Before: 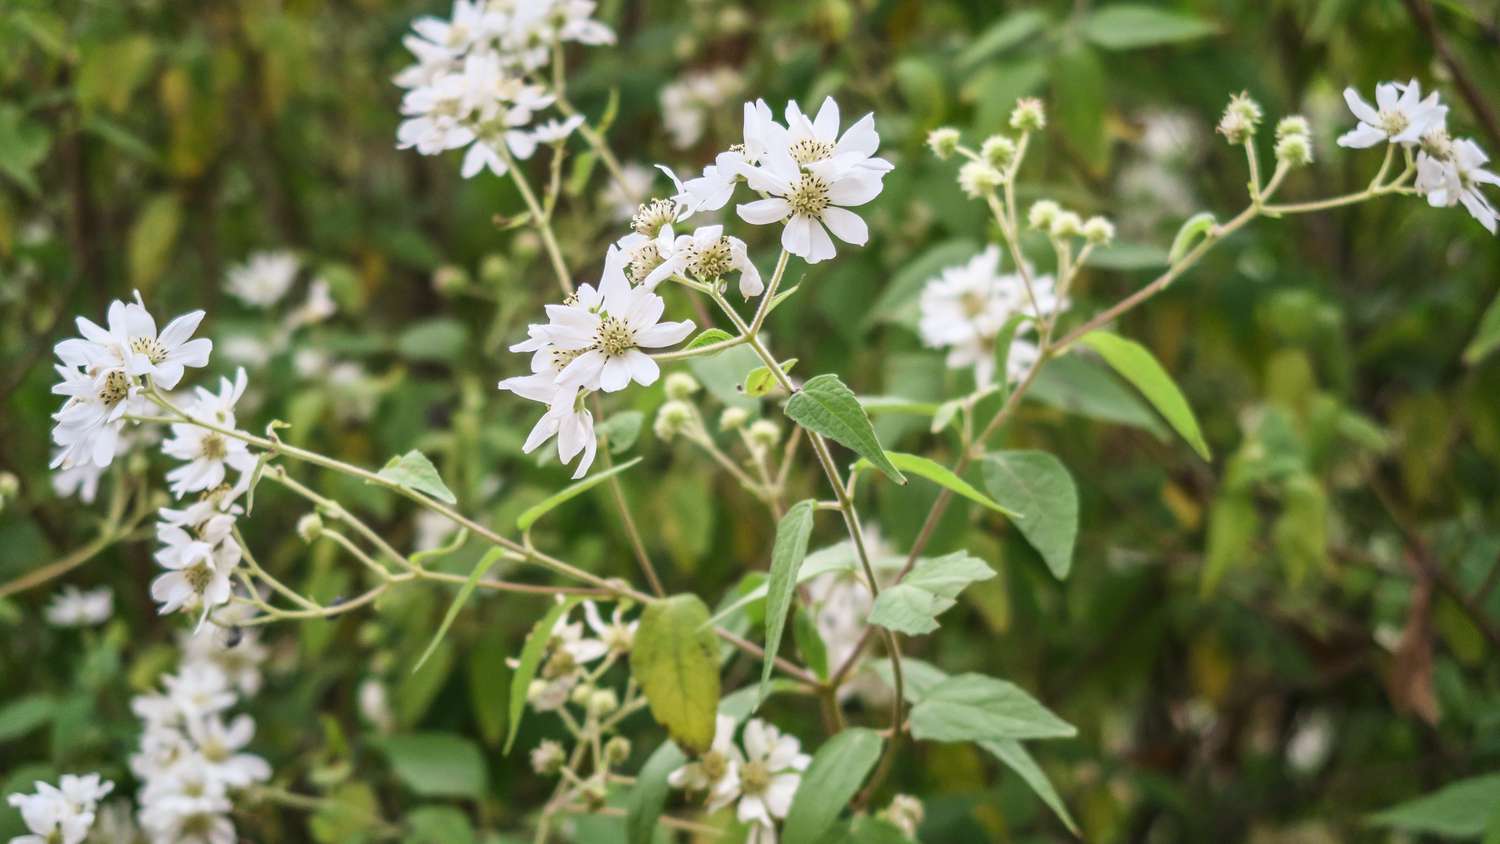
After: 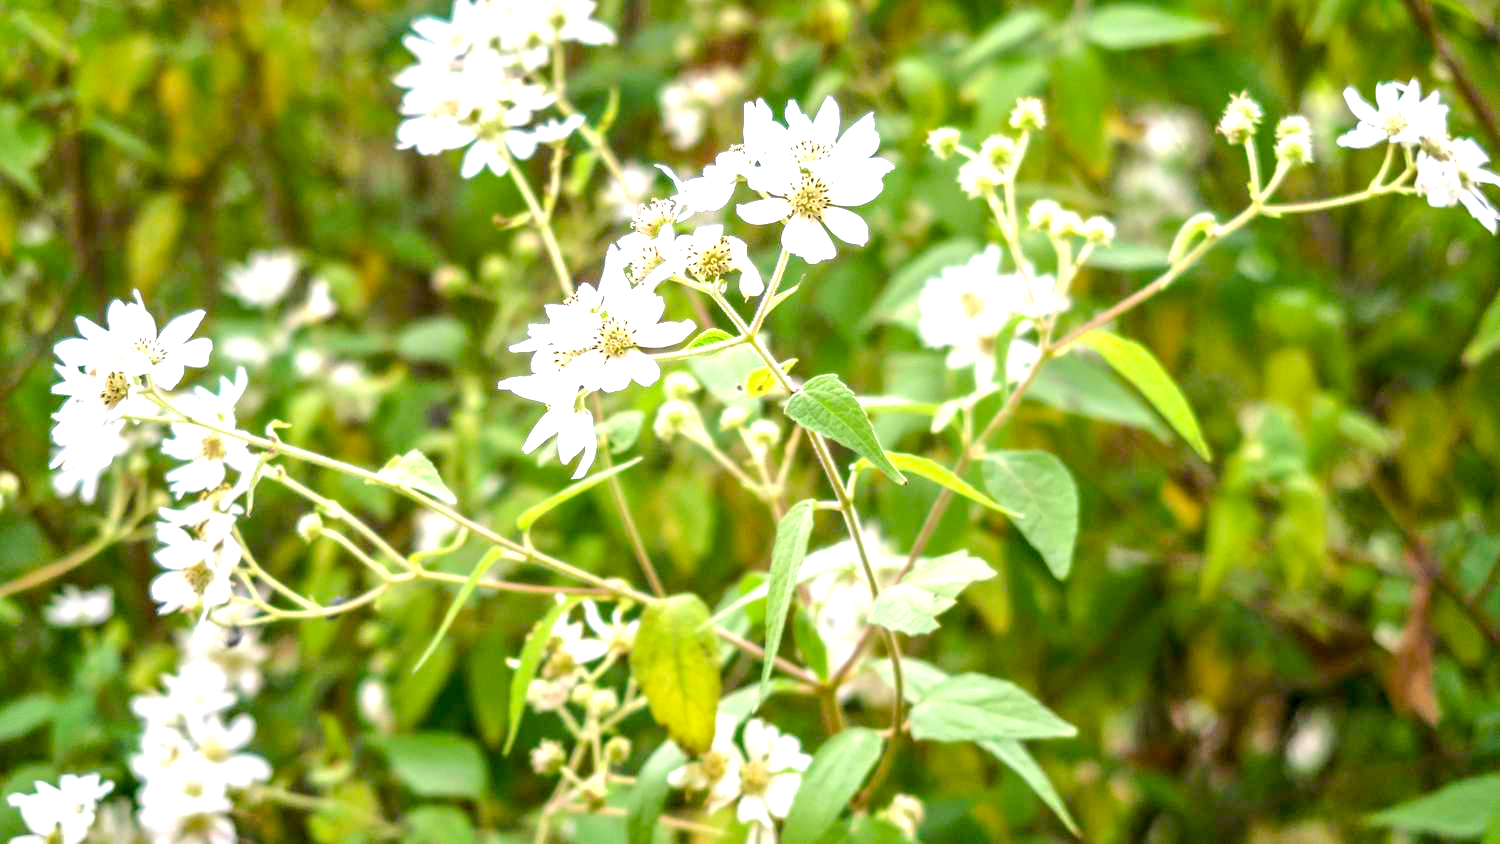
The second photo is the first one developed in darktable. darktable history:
exposure: black level correction 0, exposure 1.099 EV, compensate exposure bias true, compensate highlight preservation false
tone equalizer: edges refinement/feathering 500, mask exposure compensation -1.57 EV, preserve details no
color balance rgb: global offset › luminance -1.428%, perceptual saturation grading › global saturation 1.109%, perceptual saturation grading › highlights -2.94%, perceptual saturation grading › mid-tones 3.596%, perceptual saturation grading › shadows 8.735%, perceptual brilliance grading › mid-tones 10.077%, perceptual brilliance grading › shadows 15.379%, global vibrance 32.48%
